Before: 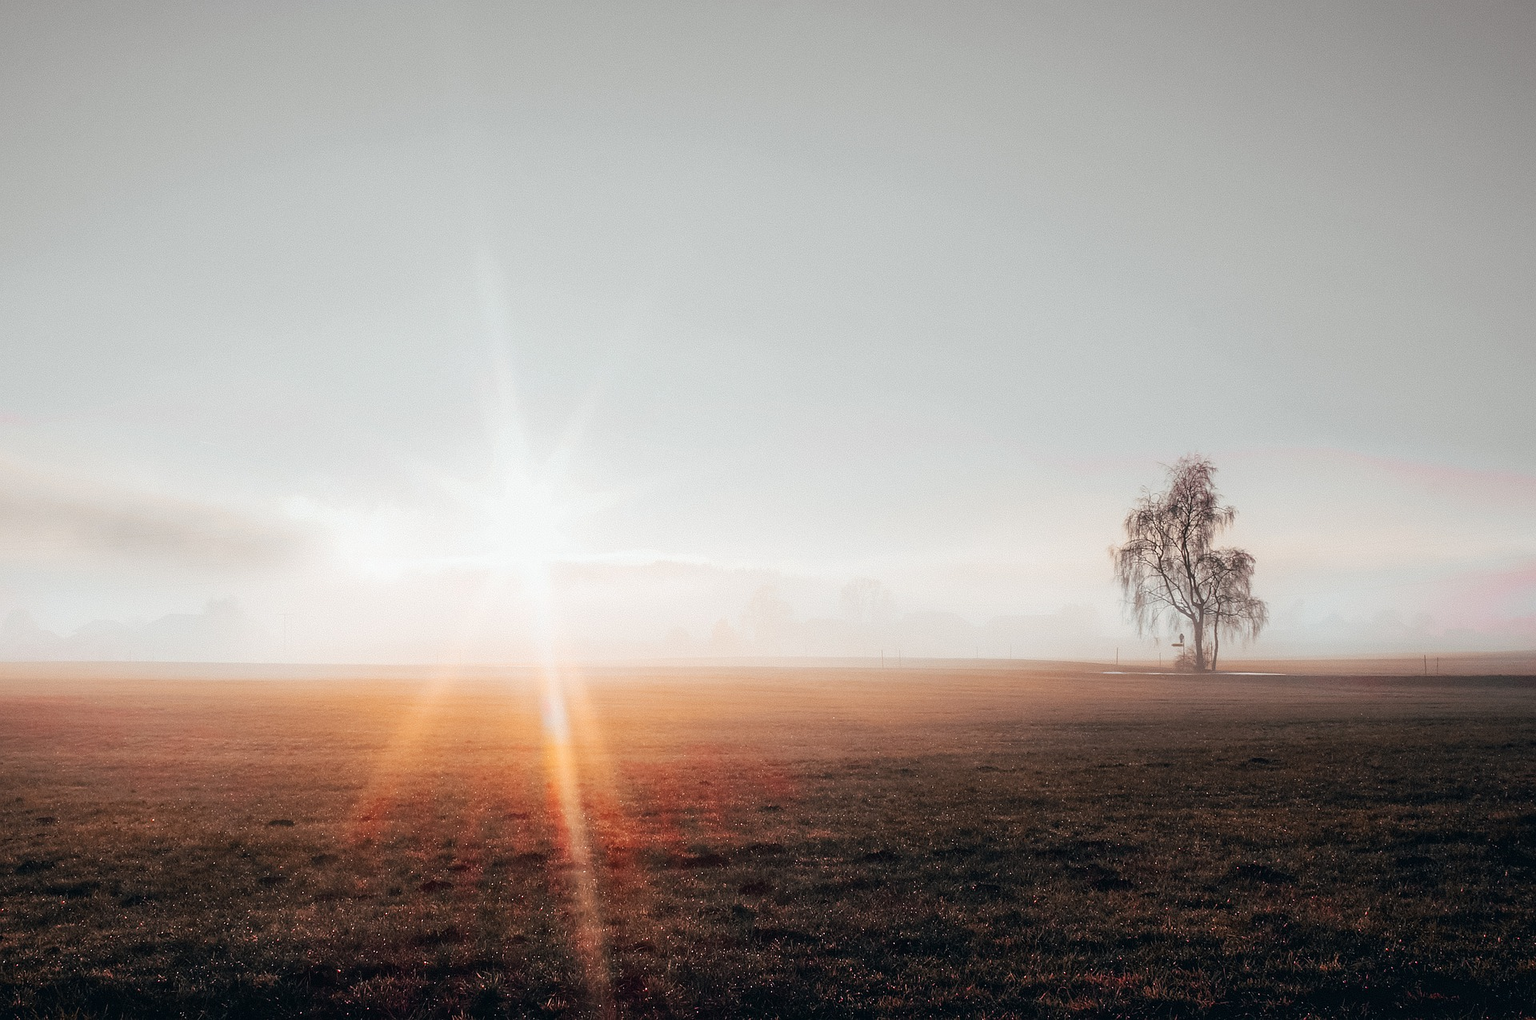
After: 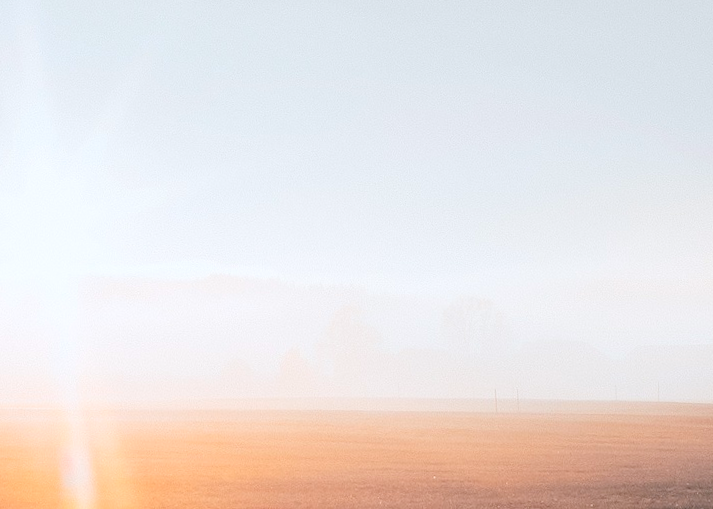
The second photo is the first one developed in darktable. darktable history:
contrast brightness saturation: contrast 0.1, brightness 0.3, saturation 0.14
white balance: red 0.983, blue 1.036
rotate and perspective: rotation 0.215°, lens shift (vertical) -0.139, crop left 0.069, crop right 0.939, crop top 0.002, crop bottom 0.996
crop: left 30%, top 30%, right 30%, bottom 30%
